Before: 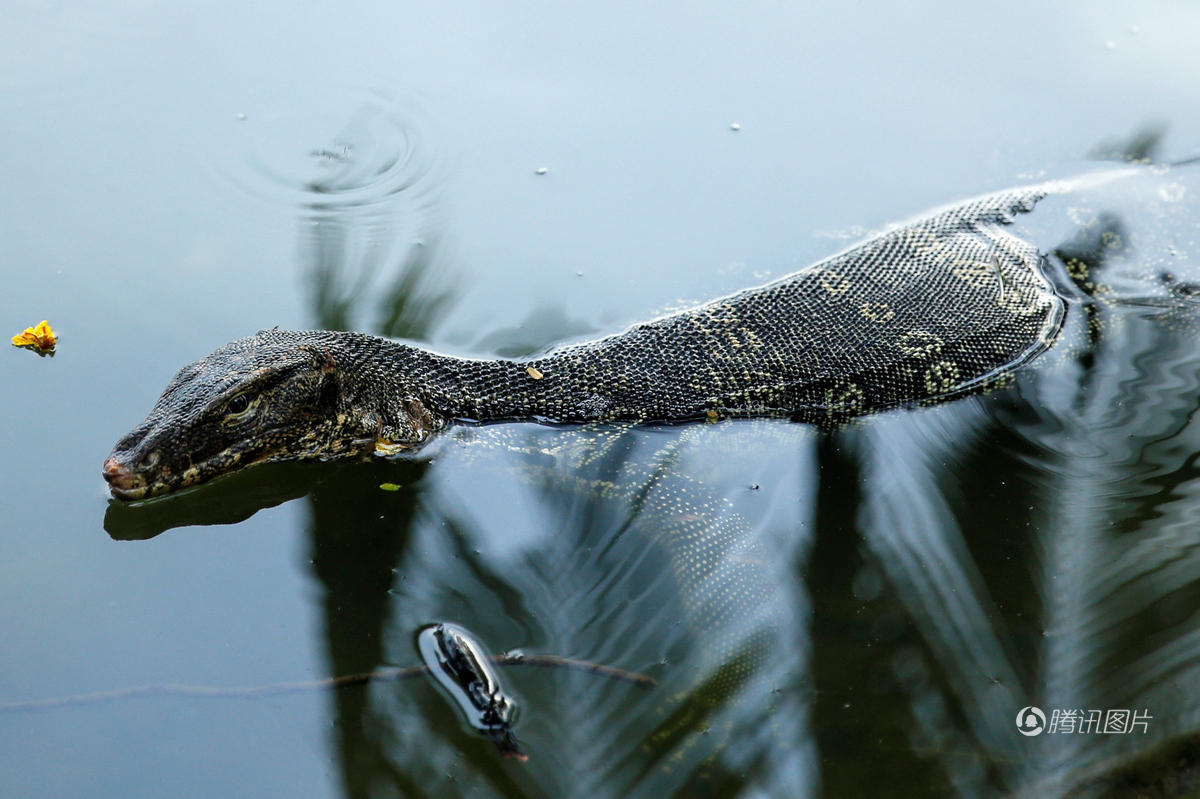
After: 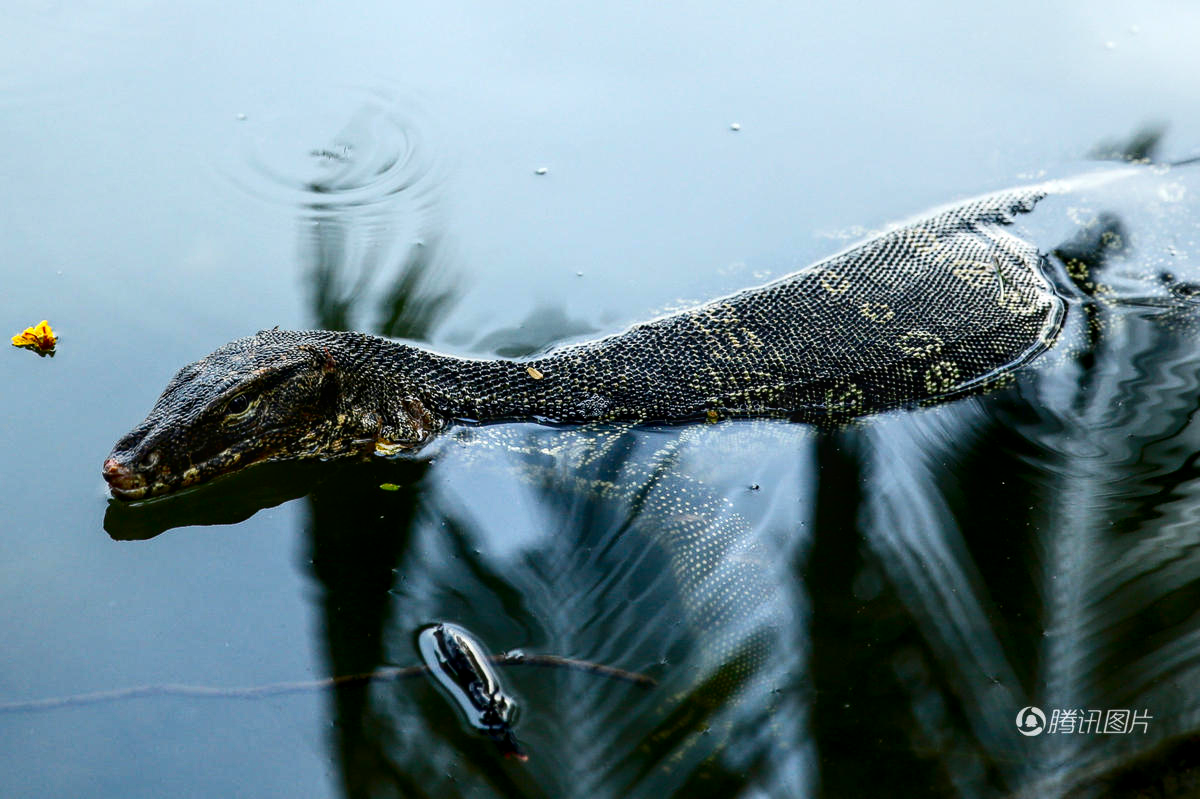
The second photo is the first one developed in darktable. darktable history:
local contrast: on, module defaults
contrast brightness saturation: contrast 0.207, brightness -0.106, saturation 0.209
